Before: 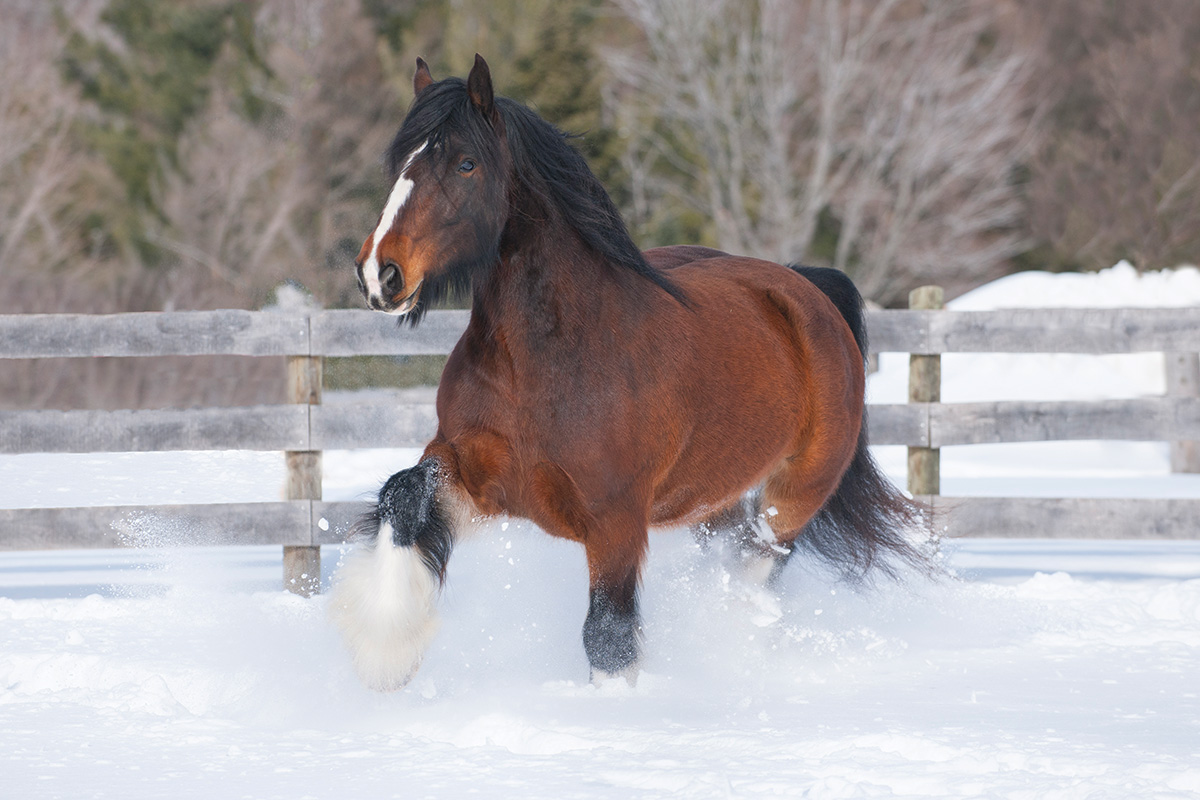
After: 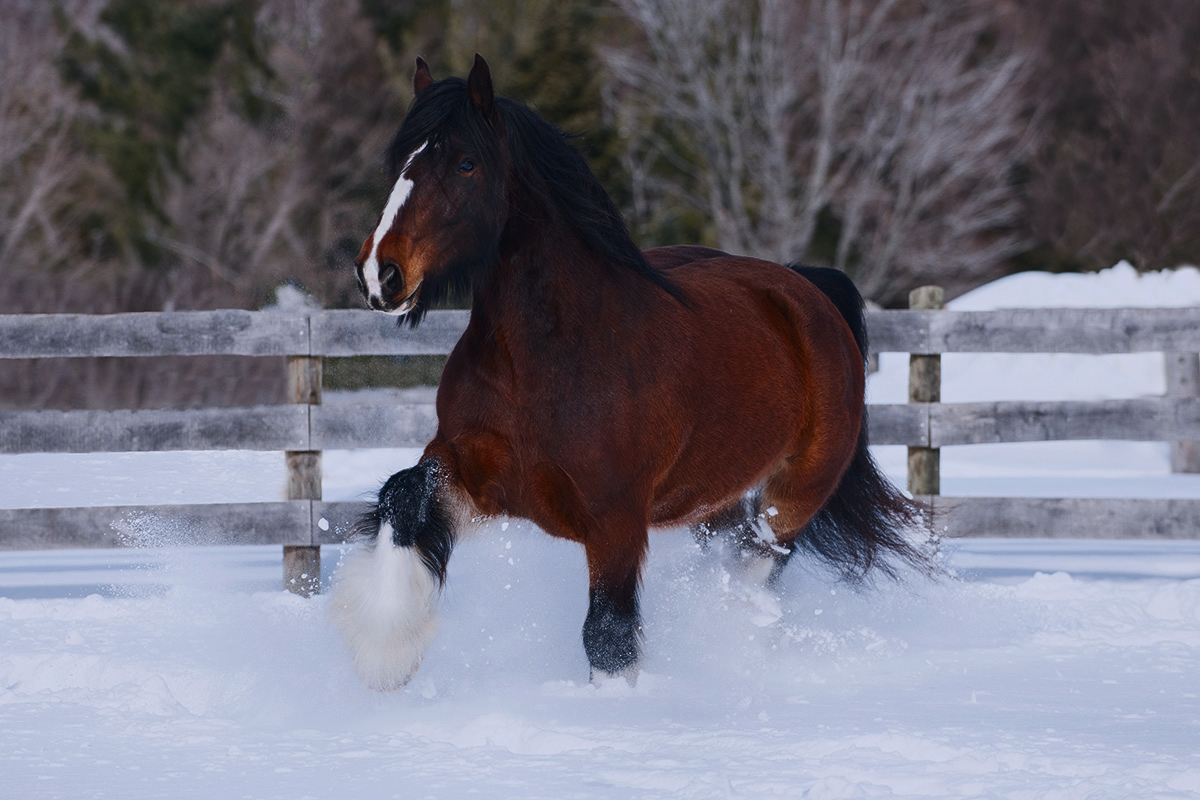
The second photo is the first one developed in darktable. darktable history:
tone equalizer: -8 EV -0.417 EV, -7 EV -0.389 EV, -6 EV -0.333 EV, -5 EV -0.222 EV, -3 EV 0.222 EV, -2 EV 0.333 EV, -1 EV 0.389 EV, +0 EV 0.417 EV, edges refinement/feathering 500, mask exposure compensation -1.57 EV, preserve details no
exposure: black level correction -0.016, exposure -1.018 EV, compensate highlight preservation false
color calibration: illuminant as shot in camera, x 0.358, y 0.373, temperature 4628.91 K
contrast equalizer: octaves 7, y [[0.5, 0.502, 0.506, 0.511, 0.52, 0.537], [0.5 ×6], [0.505, 0.509, 0.518, 0.534, 0.553, 0.561], [0 ×6], [0 ×6]]
contrast brightness saturation: contrast 0.19, brightness -0.11, saturation 0.21
